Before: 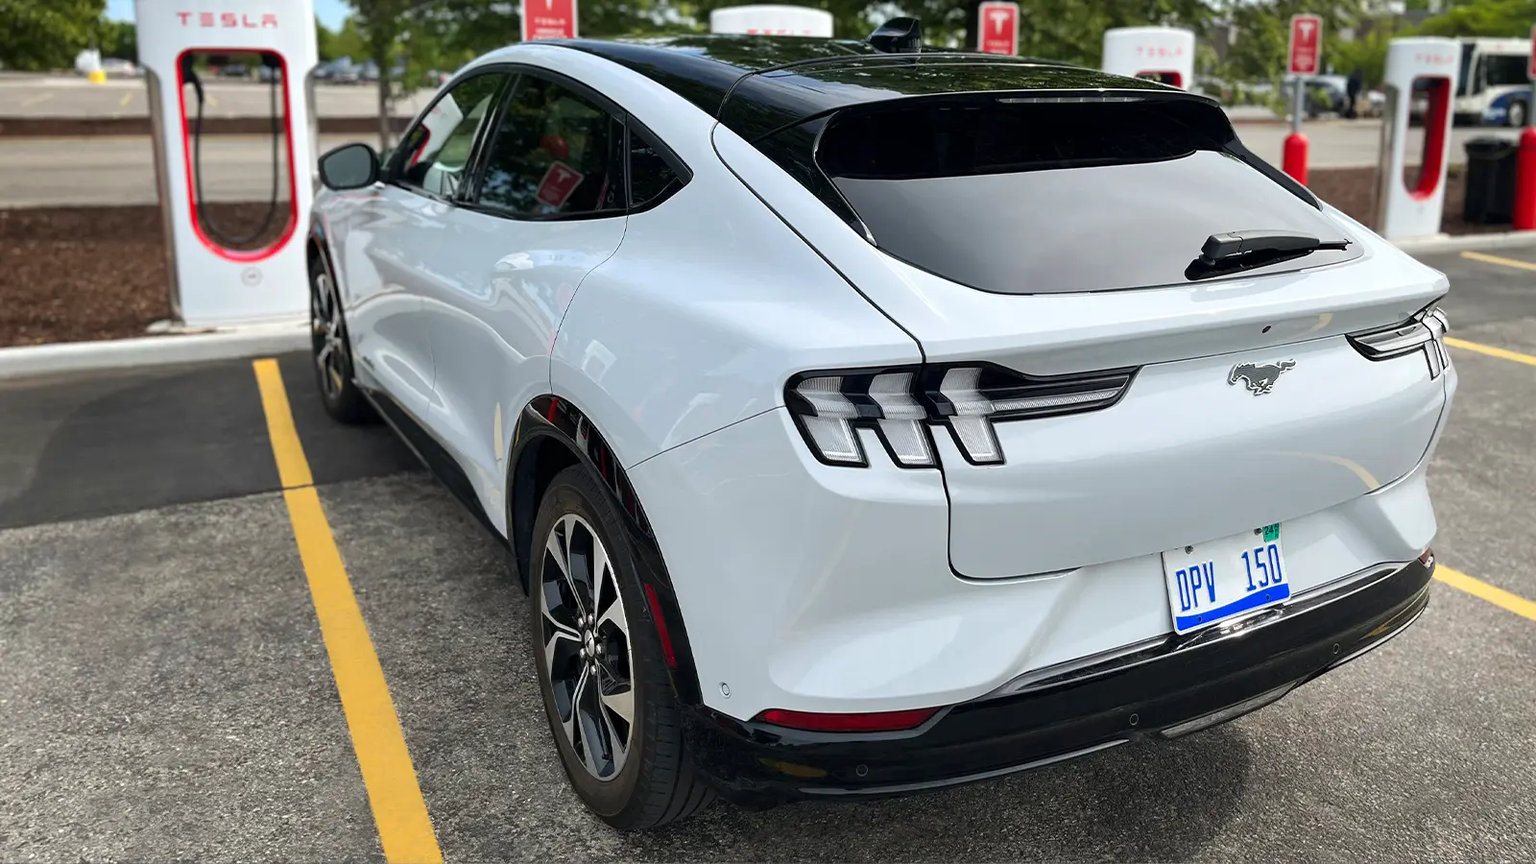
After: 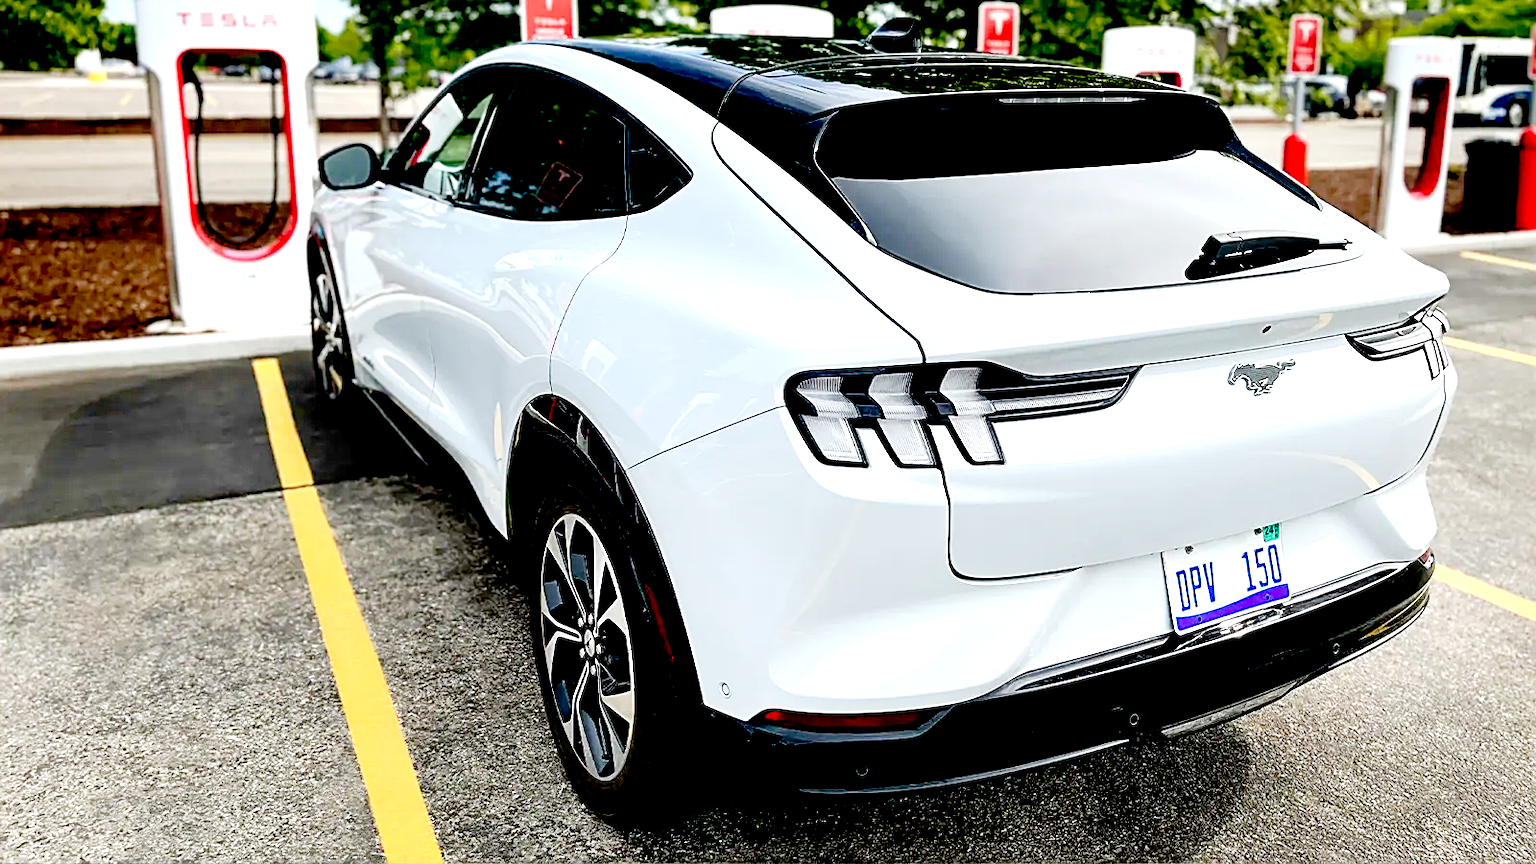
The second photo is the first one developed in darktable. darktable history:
tone curve: curves: ch0 [(0.017, 0) (0.122, 0.046) (0.295, 0.297) (0.449, 0.505) (0.559, 0.629) (0.729, 0.796) (0.879, 0.898) (1, 0.97)]; ch1 [(0, 0) (0.393, 0.4) (0.447, 0.447) (0.485, 0.497) (0.522, 0.503) (0.539, 0.52) (0.606, 0.6) (0.696, 0.679) (1, 1)]; ch2 [(0, 0) (0.369, 0.388) (0.449, 0.431) (0.499, 0.501) (0.516, 0.536) (0.604, 0.599) (0.741, 0.763) (1, 1)], preserve colors none
exposure: black level correction 0.034, exposure 0.901 EV, compensate highlight preservation false
sharpen: amount 0.497
